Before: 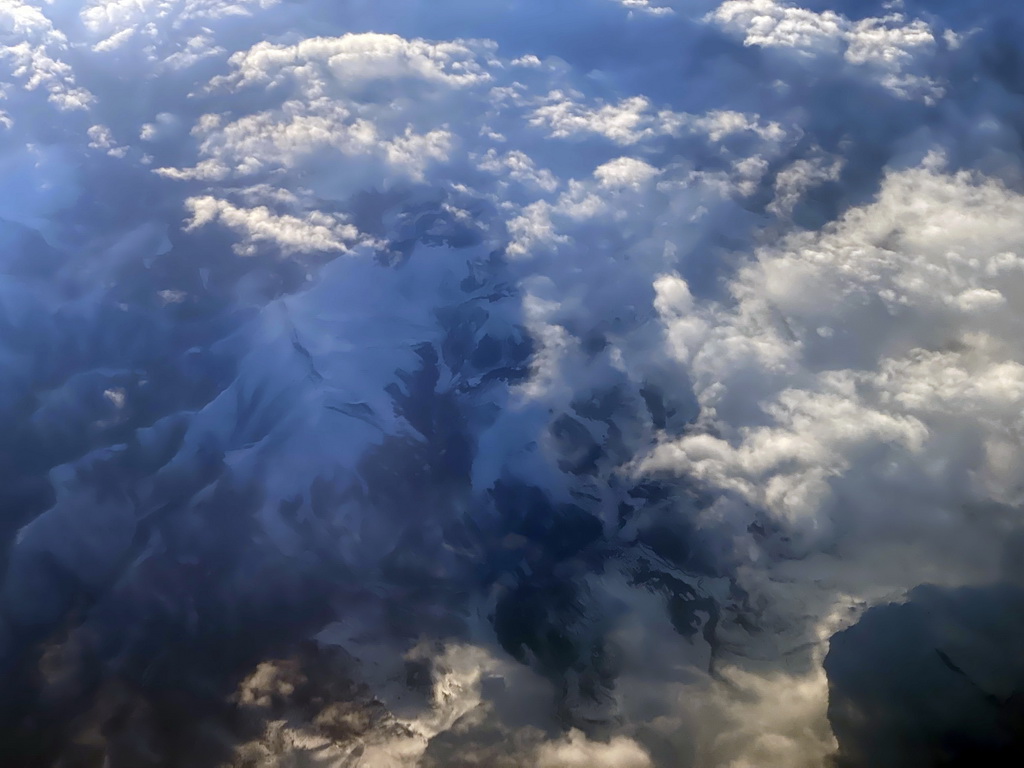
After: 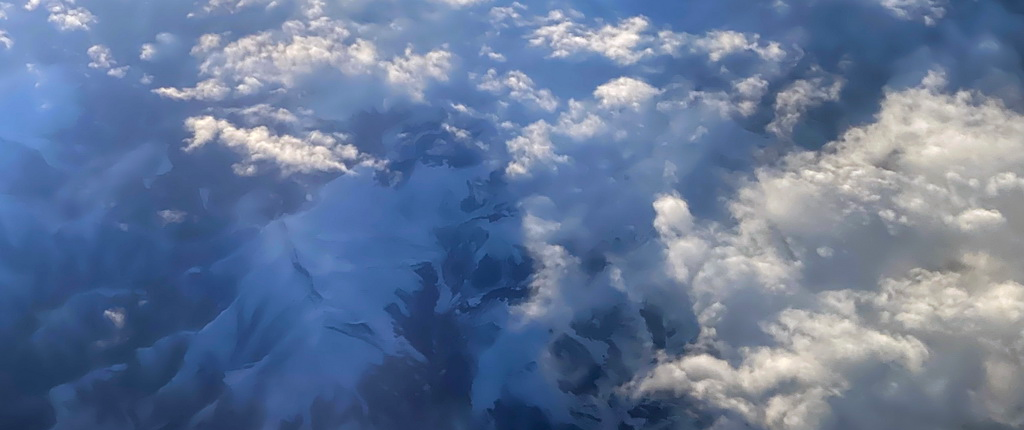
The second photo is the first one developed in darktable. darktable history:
sharpen: amount 0.209
crop and rotate: top 10.461%, bottom 33.494%
